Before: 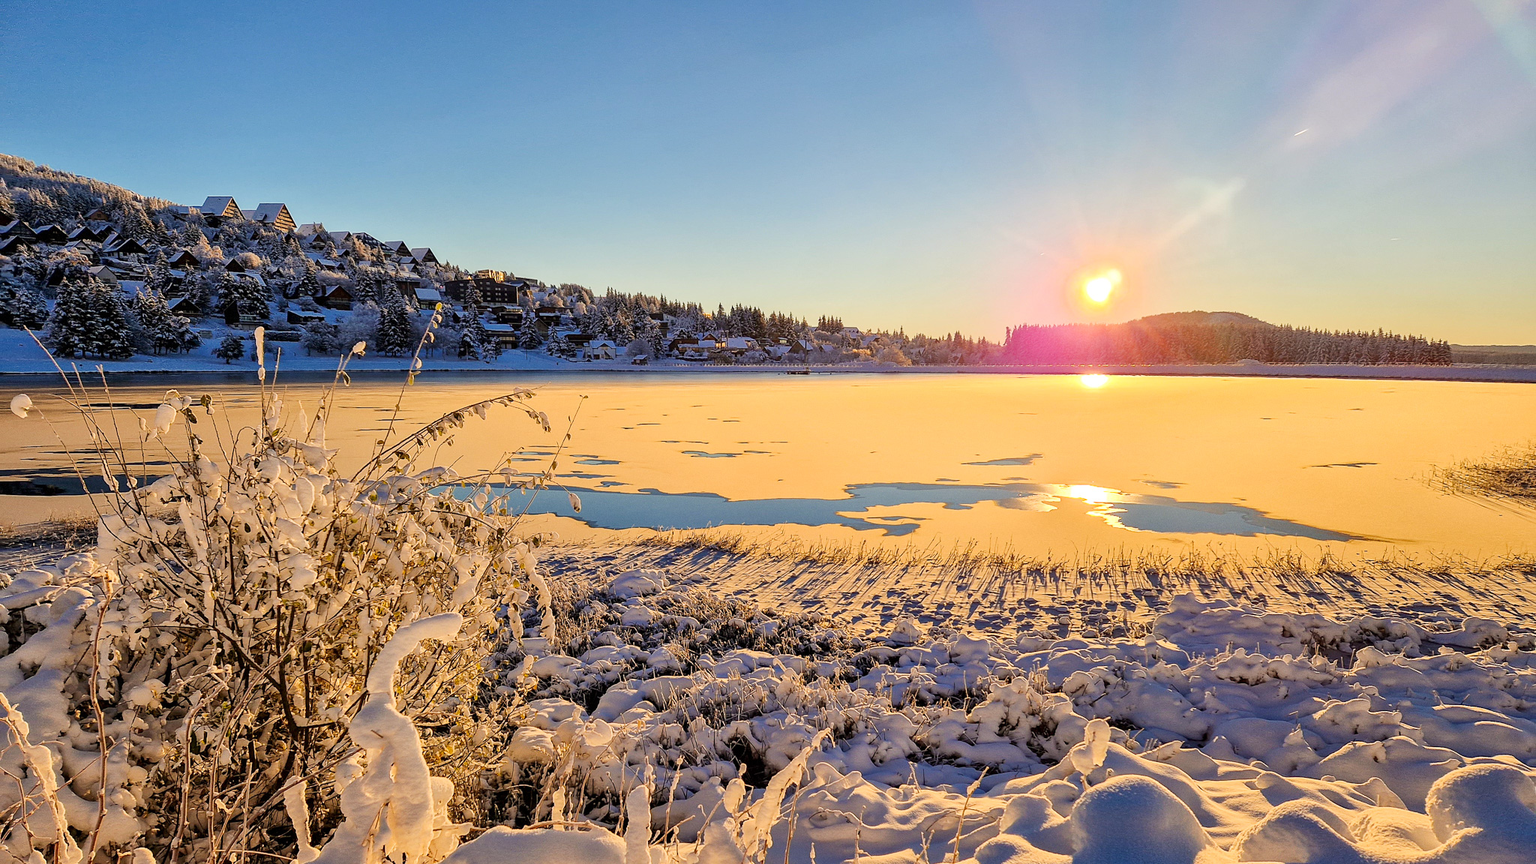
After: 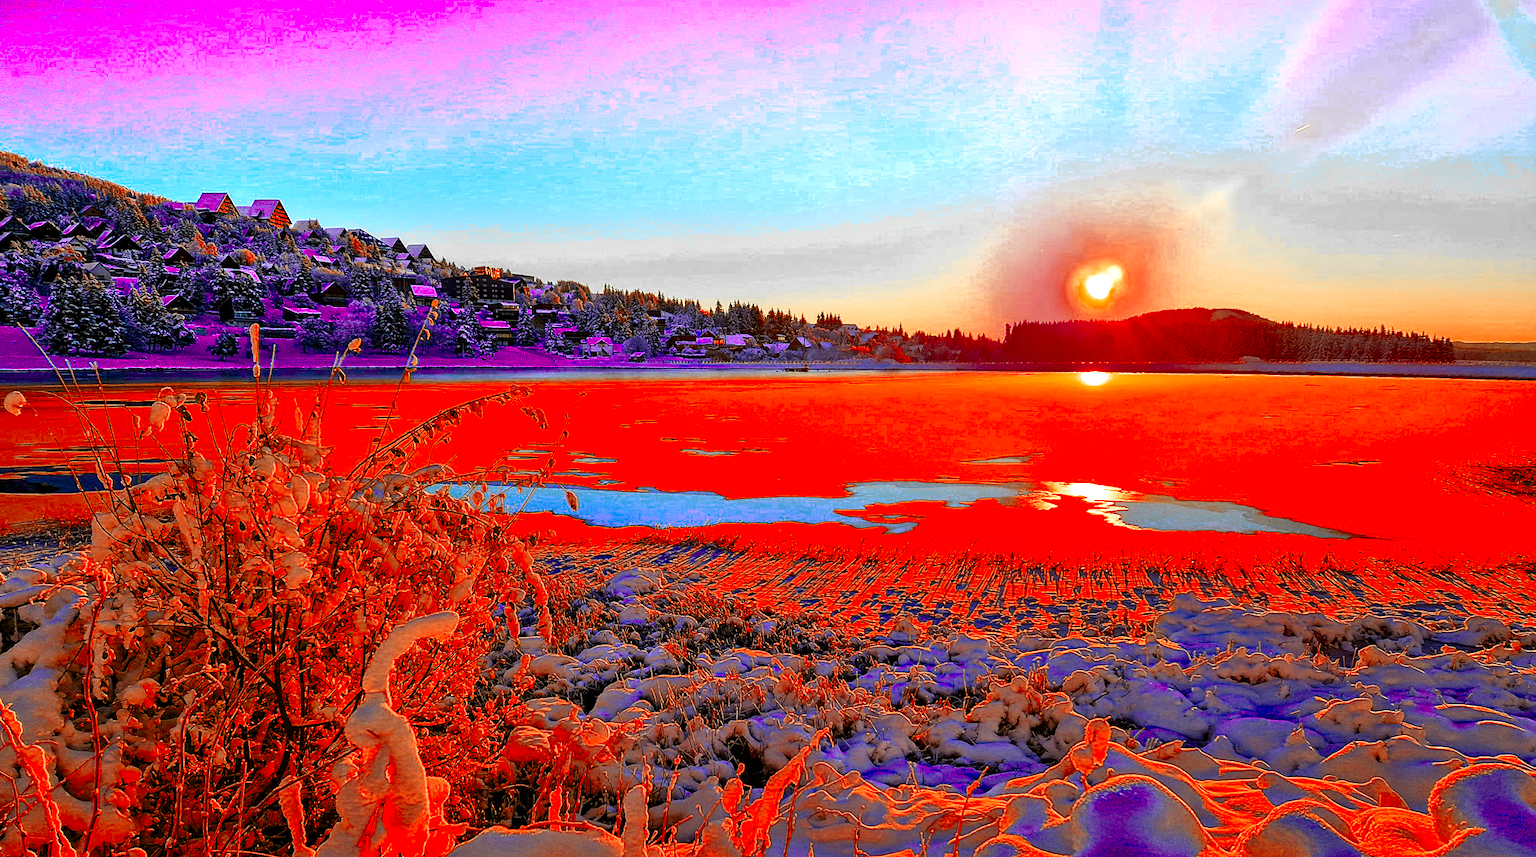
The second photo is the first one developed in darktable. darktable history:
color balance rgb: shadows lift › chroma 0.952%, shadows lift › hue 115.77°, linear chroma grading › shadows 9.43%, linear chroma grading › highlights 9.542%, linear chroma grading › global chroma 15.457%, linear chroma grading › mid-tones 14.645%, perceptual saturation grading › global saturation 25.916%, global vibrance 9.972%, contrast 14.649%, saturation formula JzAzBz (2021)
crop: left 0.451%, top 0.677%, right 0.166%, bottom 0.667%
color zones: curves: ch0 [(0, 0.363) (0.128, 0.373) (0.25, 0.5) (0.402, 0.407) (0.521, 0.525) (0.63, 0.559) (0.729, 0.662) (0.867, 0.471)]; ch1 [(0, 0.515) (0.136, 0.618) (0.25, 0.5) (0.378, 0) (0.516, 0) (0.622, 0.593) (0.737, 0.819) (0.87, 0.593)]; ch2 [(0, 0.529) (0.128, 0.471) (0.282, 0.451) (0.386, 0.662) (0.516, 0.525) (0.633, 0.554) (0.75, 0.62) (0.875, 0.441)], mix 102.11%
